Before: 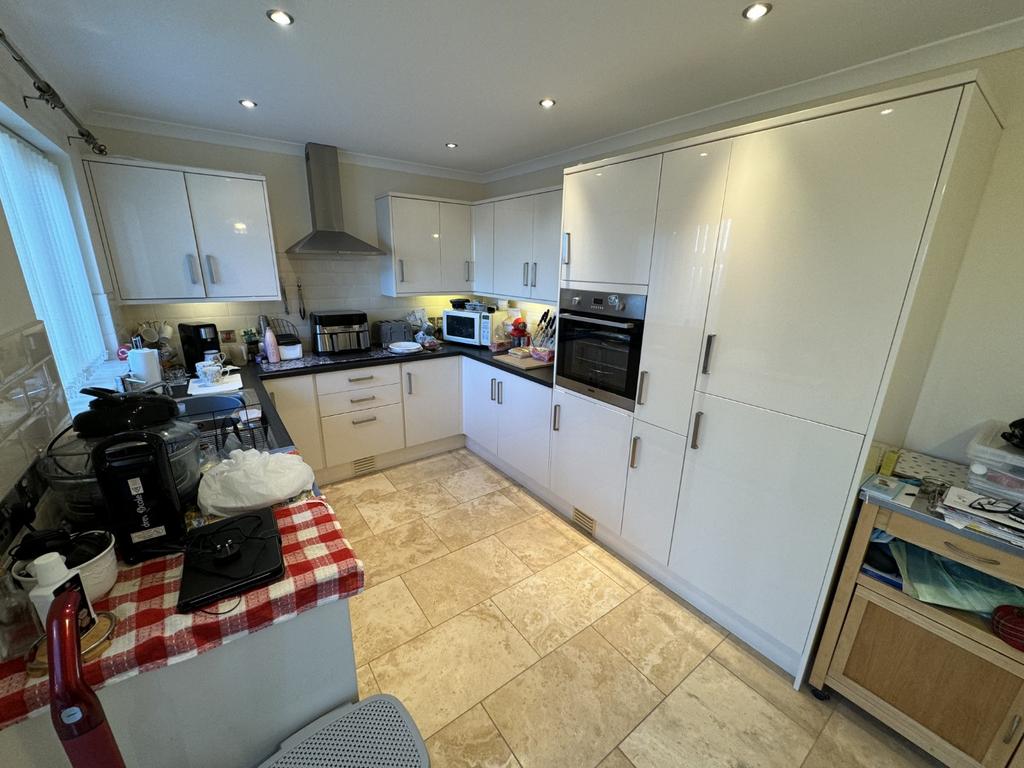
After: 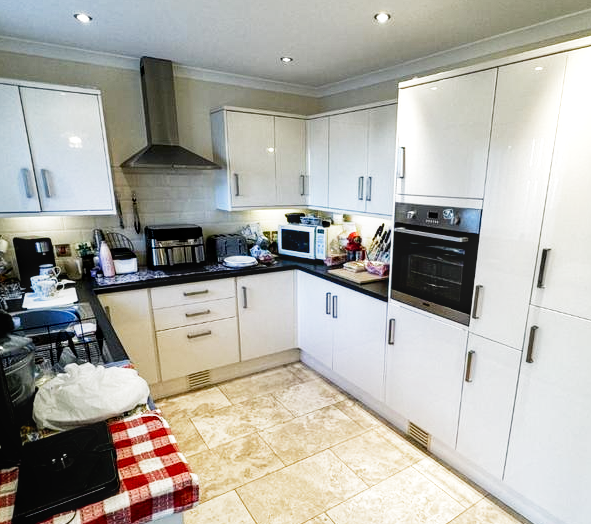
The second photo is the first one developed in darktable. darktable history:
filmic rgb: middle gray luminance 12.74%, black relative exposure -10.13 EV, white relative exposure 3.47 EV, threshold 6 EV, target black luminance 0%, hardness 5.74, latitude 44.69%, contrast 1.221, highlights saturation mix 5%, shadows ↔ highlights balance 26.78%, add noise in highlights 0, preserve chrominance no, color science v3 (2019), use custom middle-gray values true, iterations of high-quality reconstruction 0, contrast in highlights soft, enable highlight reconstruction true
tone equalizer: -8 EV -0.417 EV, -7 EV -0.389 EV, -6 EV -0.333 EV, -5 EV -0.222 EV, -3 EV 0.222 EV, -2 EV 0.333 EV, -1 EV 0.389 EV, +0 EV 0.417 EV, edges refinement/feathering 500, mask exposure compensation -1.57 EV, preserve details no
local contrast: on, module defaults
levels: mode automatic, black 0.023%, white 99.97%, levels [0.062, 0.494, 0.925]
crop: left 16.202%, top 11.208%, right 26.045%, bottom 20.557%
